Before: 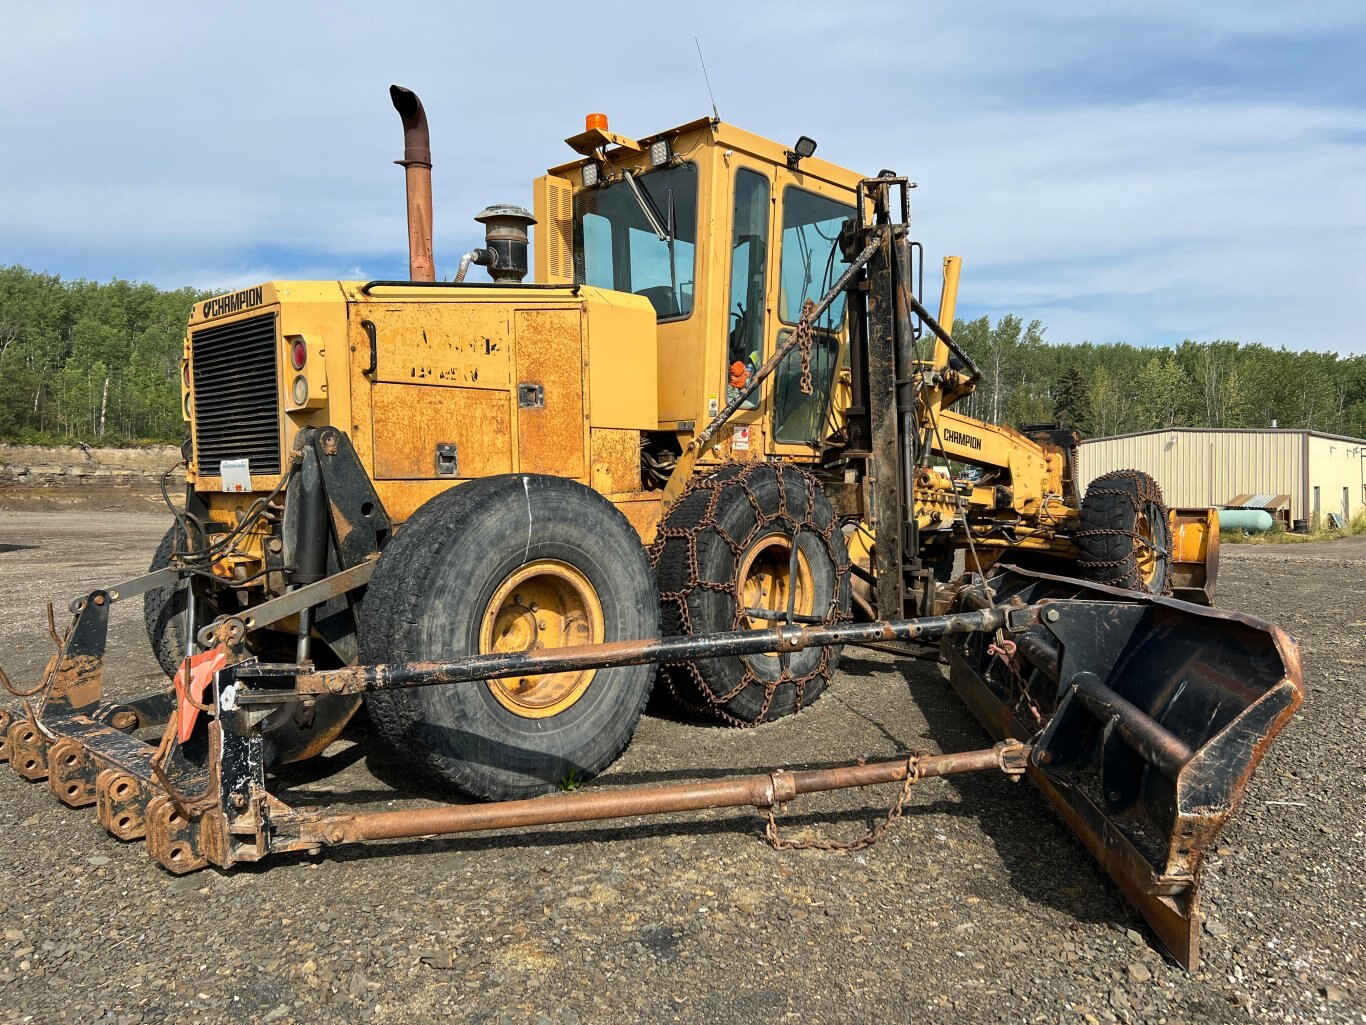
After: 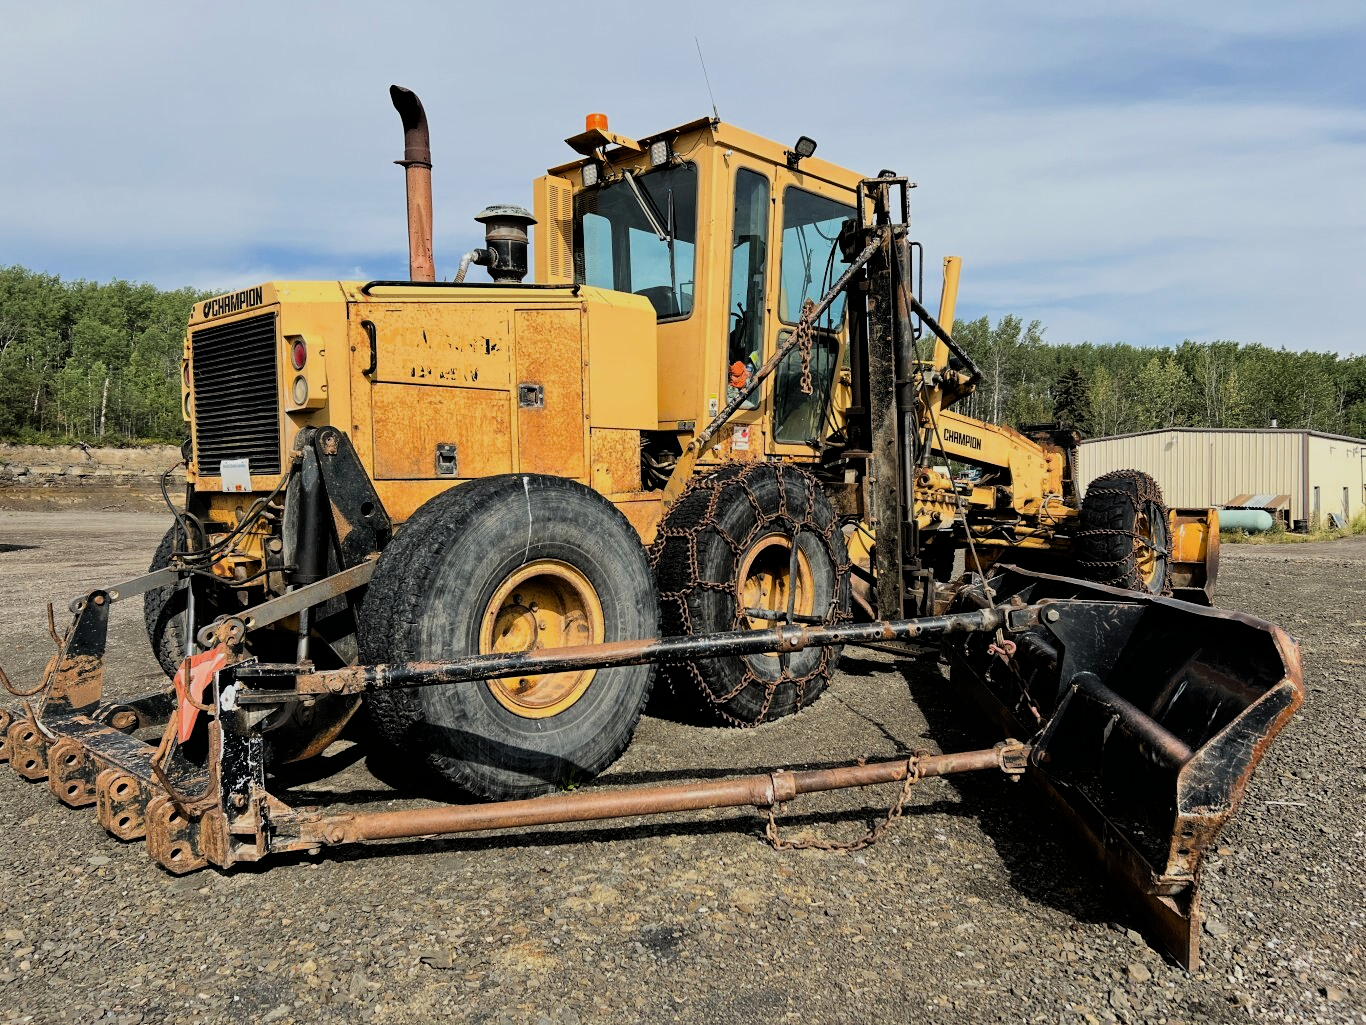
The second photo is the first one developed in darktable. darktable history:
filmic rgb: black relative exposure -5 EV, white relative exposure 3.98 EV, hardness 2.9, contrast 1.198
